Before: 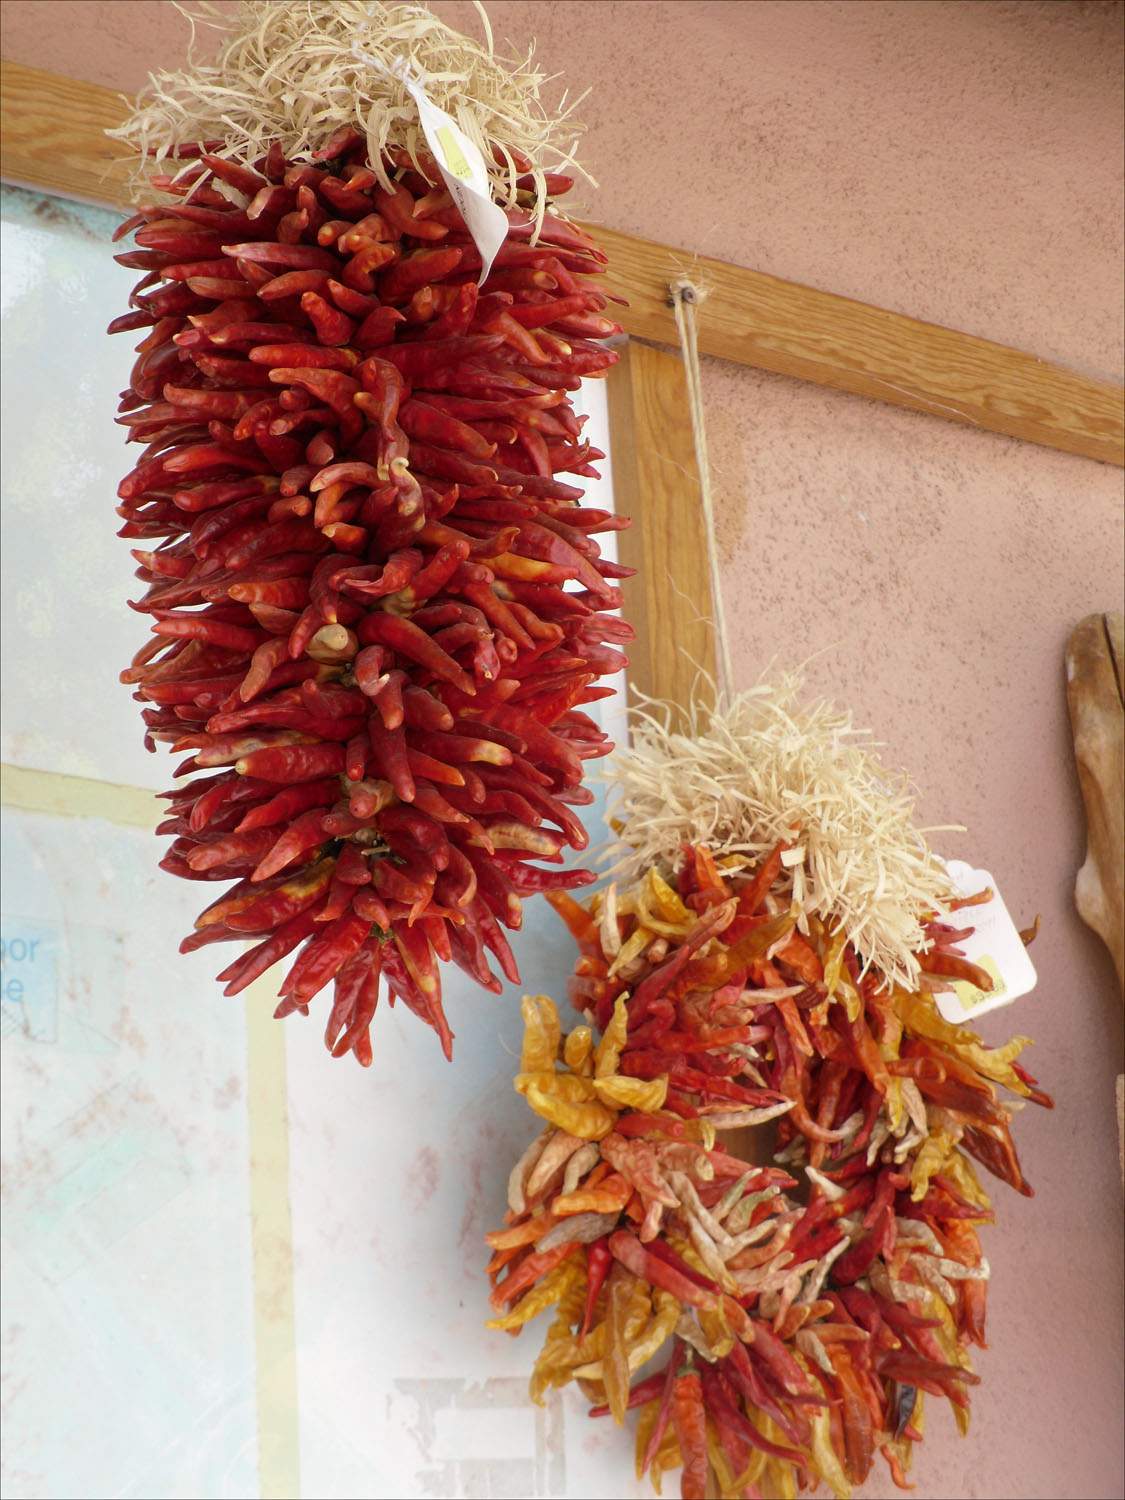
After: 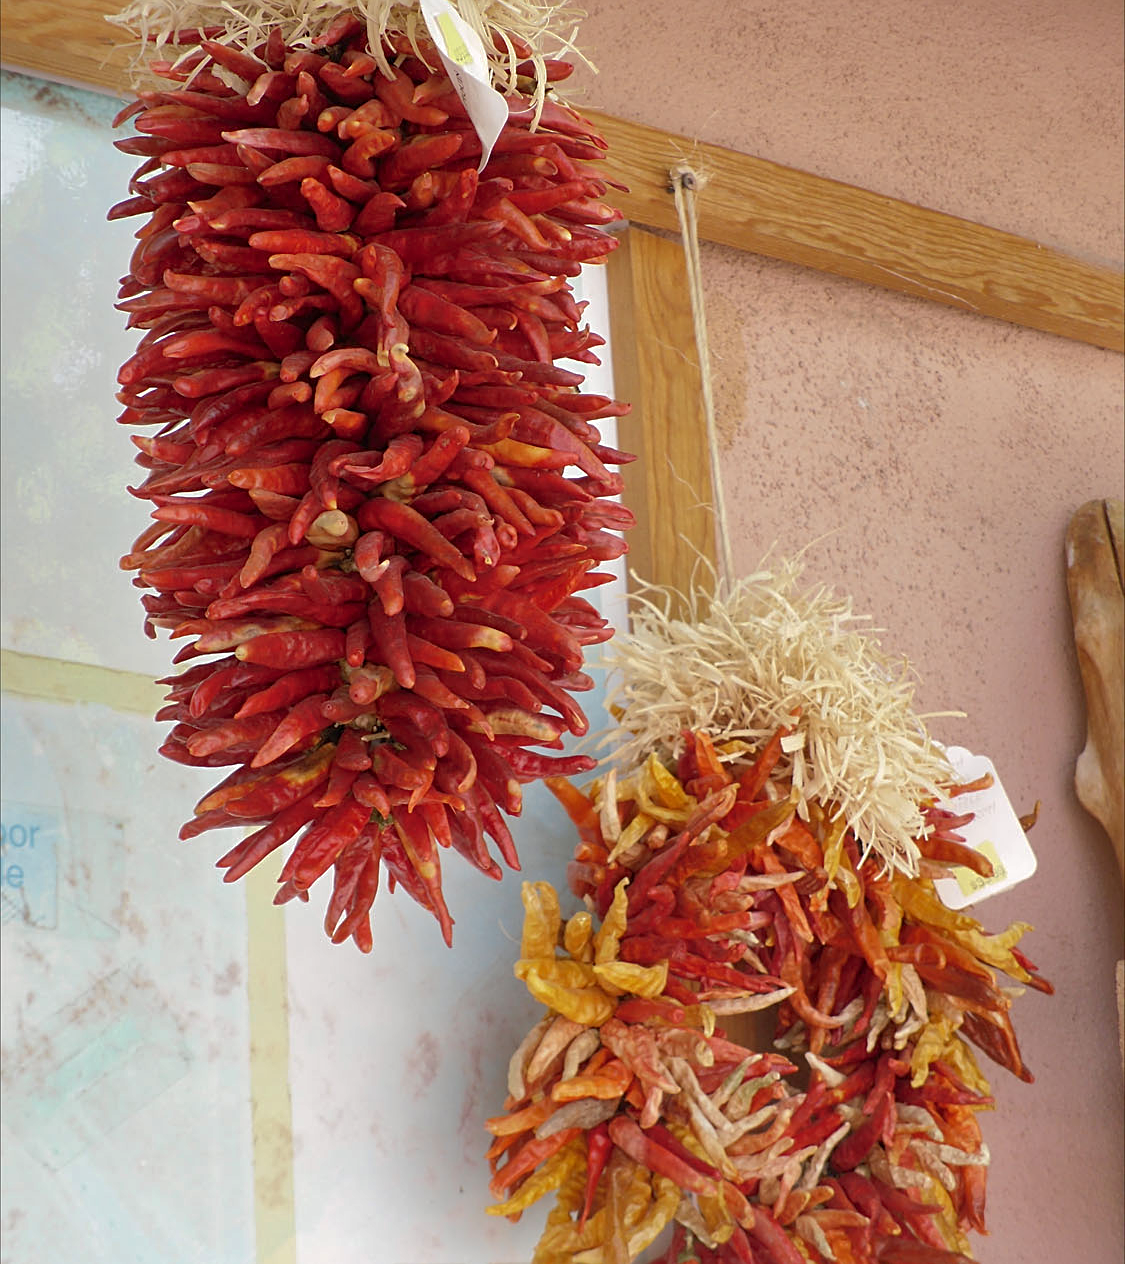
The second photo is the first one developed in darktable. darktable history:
crop: top 7.625%, bottom 8.027%
shadows and highlights: on, module defaults
sharpen: on, module defaults
